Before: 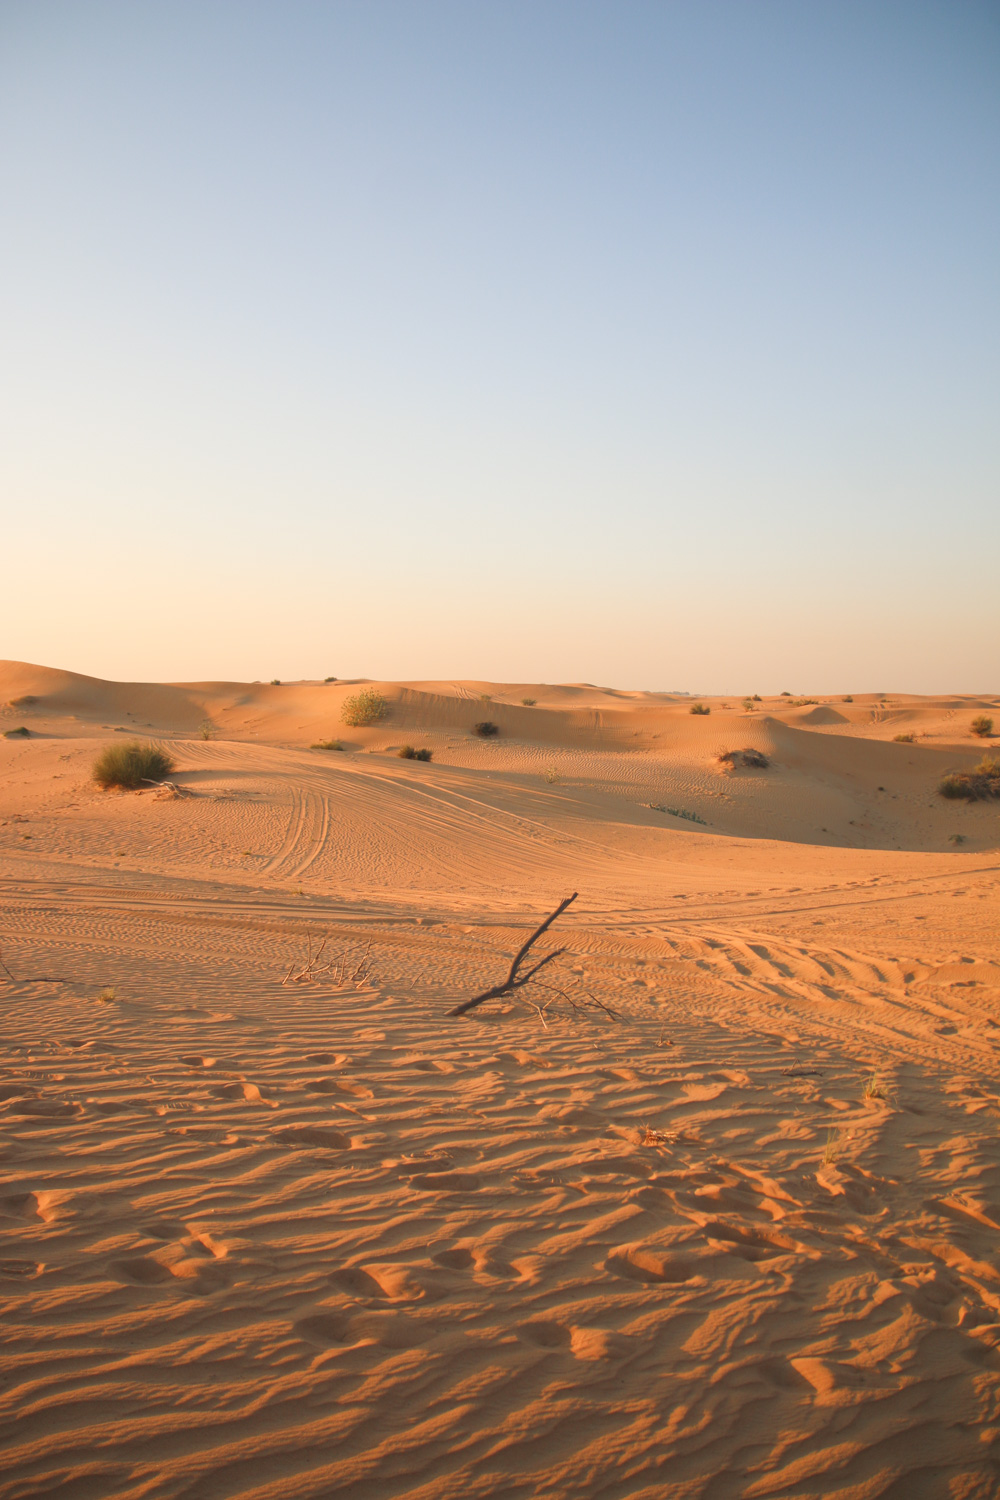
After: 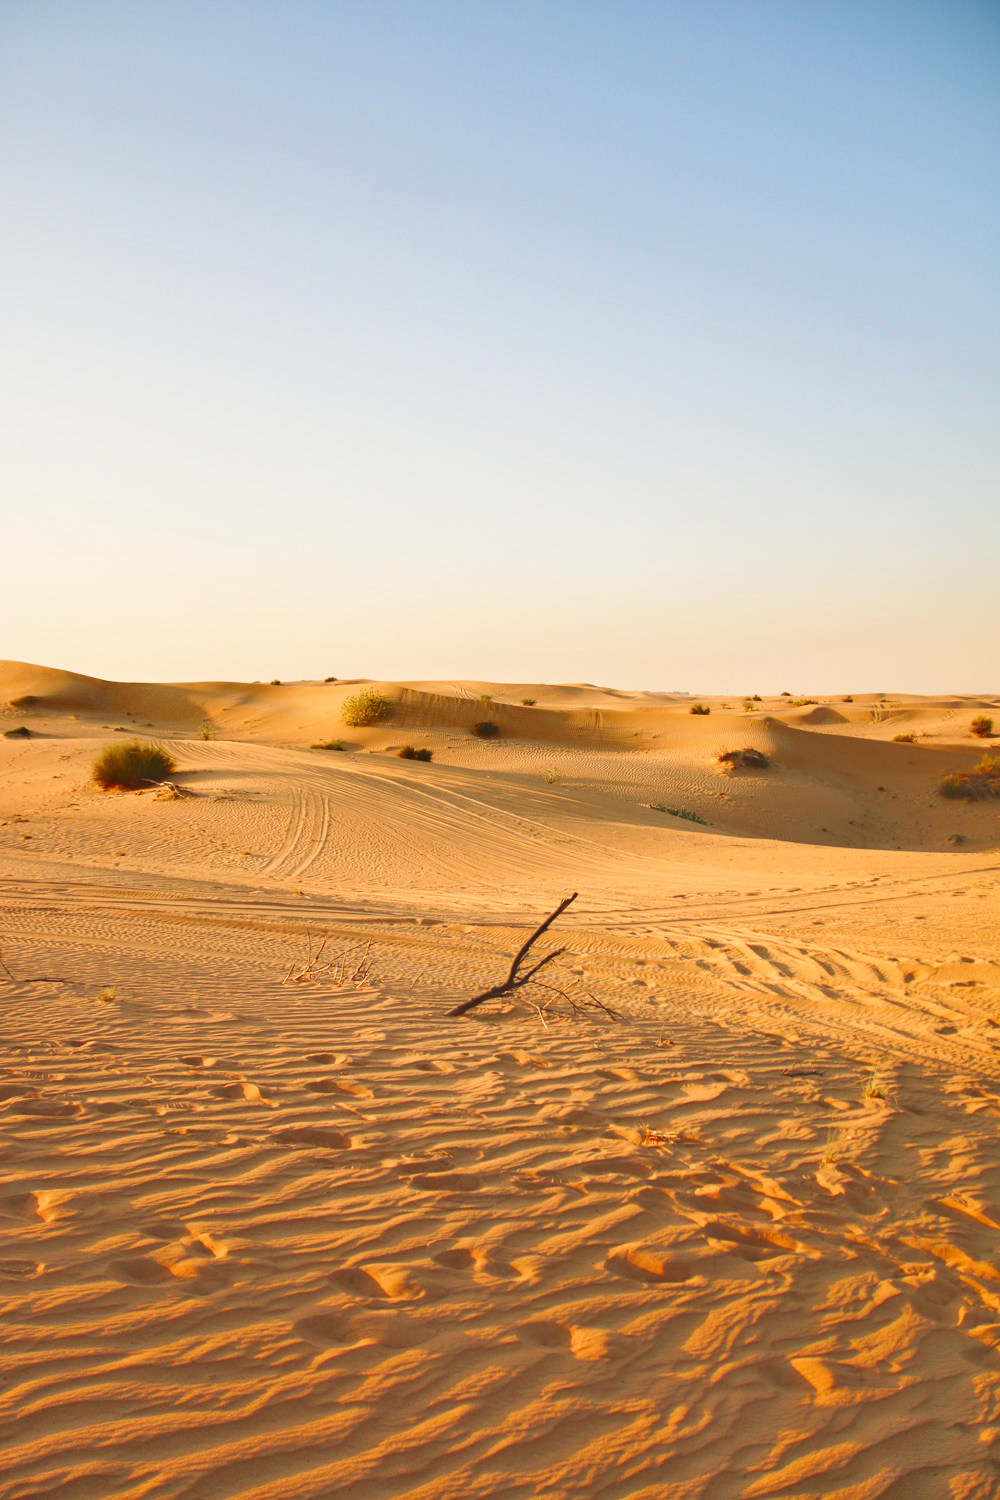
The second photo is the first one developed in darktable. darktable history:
base curve: curves: ch0 [(0, 0) (0.036, 0.025) (0.121, 0.166) (0.206, 0.329) (0.605, 0.79) (1, 1)], preserve colors none
tone equalizer: -8 EV -0.528 EV, -7 EV -0.319 EV, -6 EV -0.083 EV, -5 EV 0.413 EV, -4 EV 0.985 EV, -3 EV 0.791 EV, -2 EV -0.01 EV, -1 EV 0.14 EV, +0 EV -0.012 EV, smoothing 1
velvia: on, module defaults
shadows and highlights: soften with gaussian
